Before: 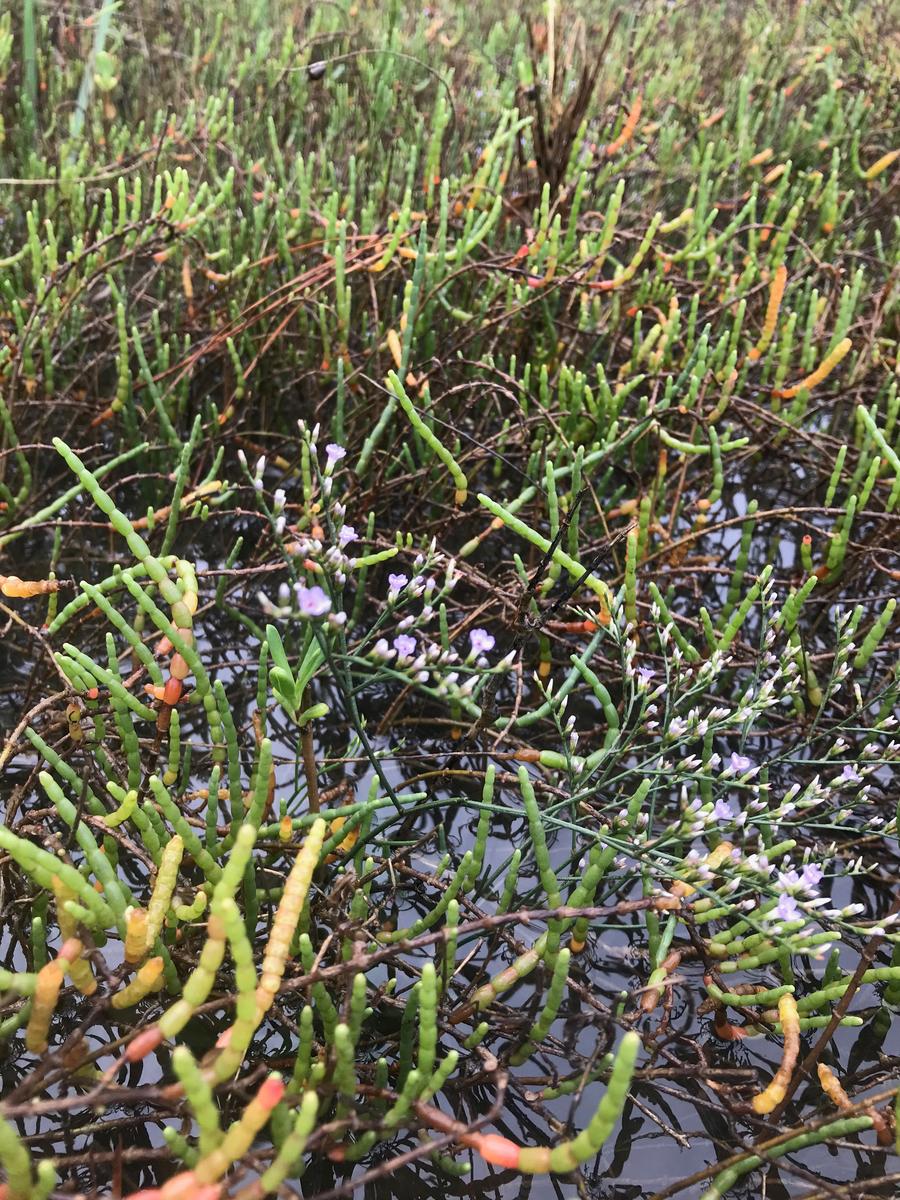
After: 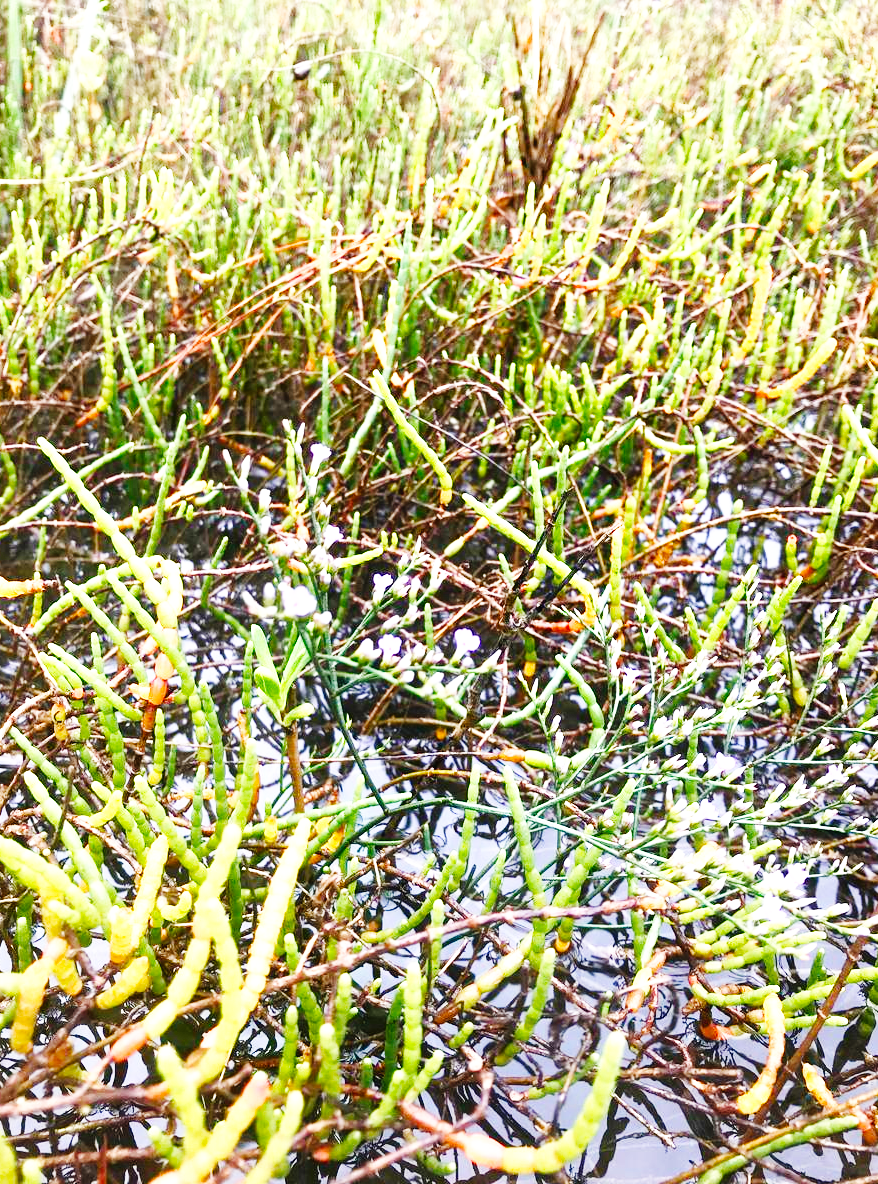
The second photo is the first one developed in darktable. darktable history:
color balance rgb: perceptual saturation grading › global saturation 35%, perceptual saturation grading › highlights -25%, perceptual saturation grading › shadows 25%, global vibrance 10%
base curve: curves: ch0 [(0, 0.003) (0.001, 0.002) (0.006, 0.004) (0.02, 0.022) (0.048, 0.086) (0.094, 0.234) (0.162, 0.431) (0.258, 0.629) (0.385, 0.8) (0.548, 0.918) (0.751, 0.988) (1, 1)], preserve colors none
exposure: black level correction 0, exposure 0.7 EV, compensate exposure bias true, compensate highlight preservation false
crop and rotate: left 1.774%, right 0.633%, bottom 1.28%
